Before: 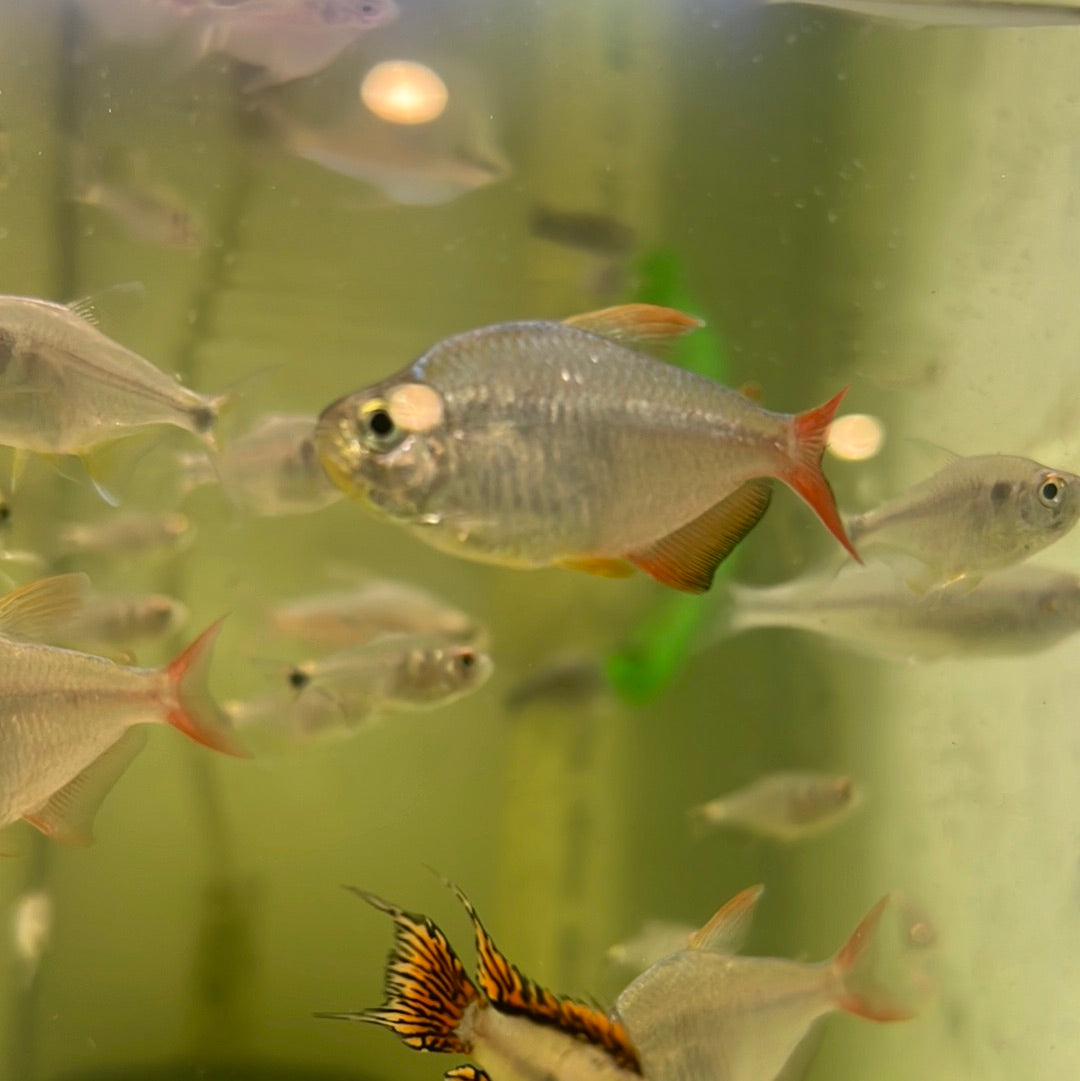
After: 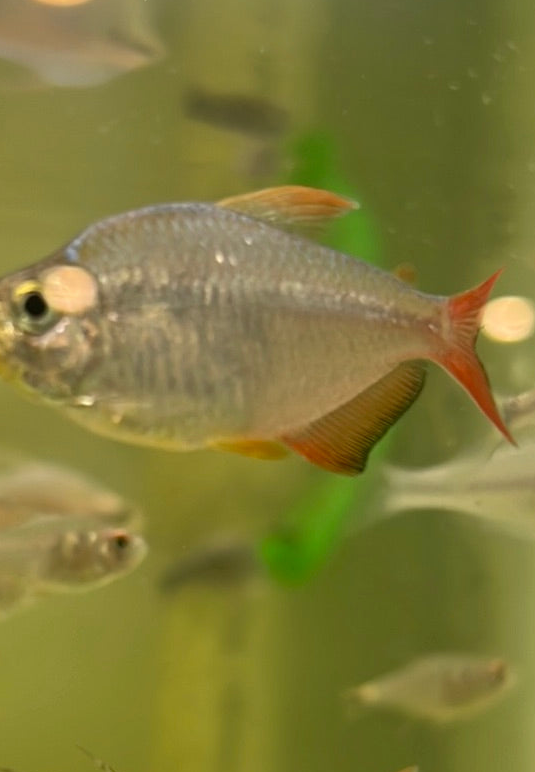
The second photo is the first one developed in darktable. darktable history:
crop: left 32.075%, top 10.976%, right 18.355%, bottom 17.596%
shadows and highlights: low approximation 0.01, soften with gaussian
